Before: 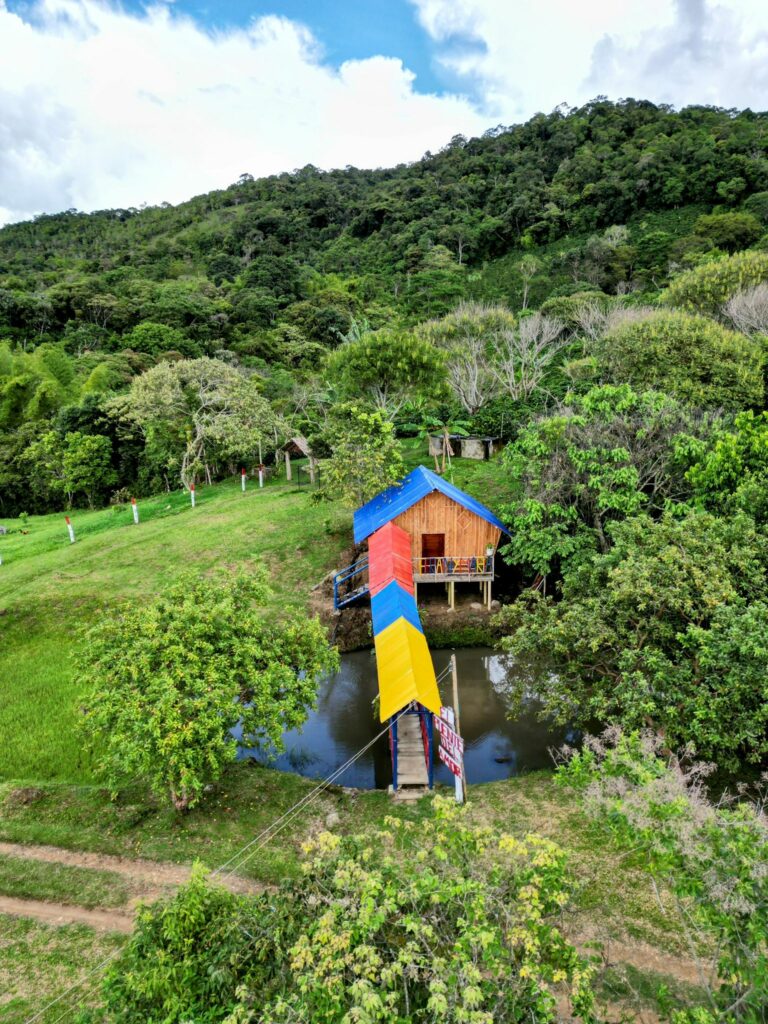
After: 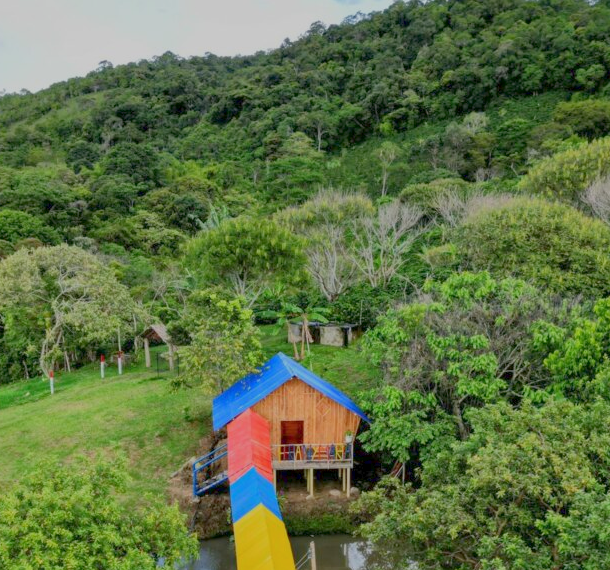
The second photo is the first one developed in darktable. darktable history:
crop: left 18.38%, top 11.092%, right 2.134%, bottom 33.217%
color balance rgb: contrast -30%
